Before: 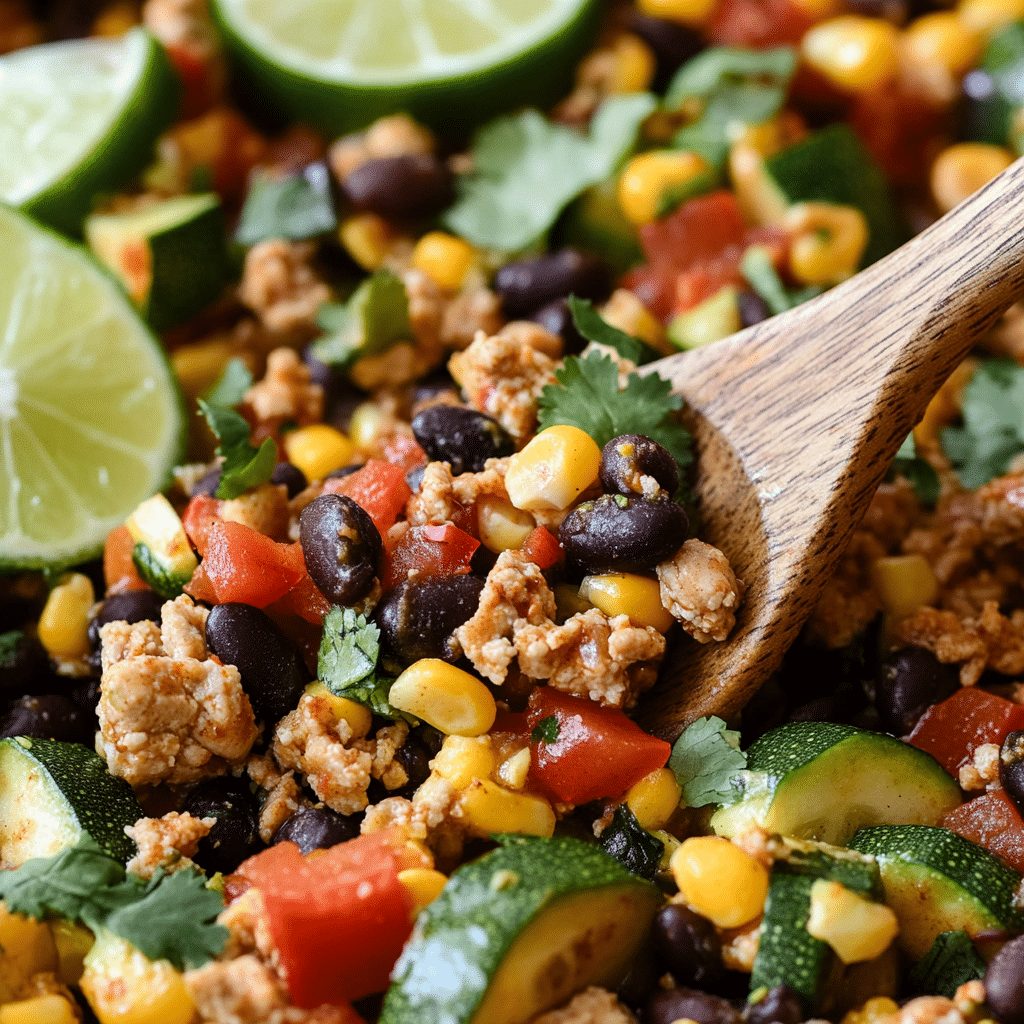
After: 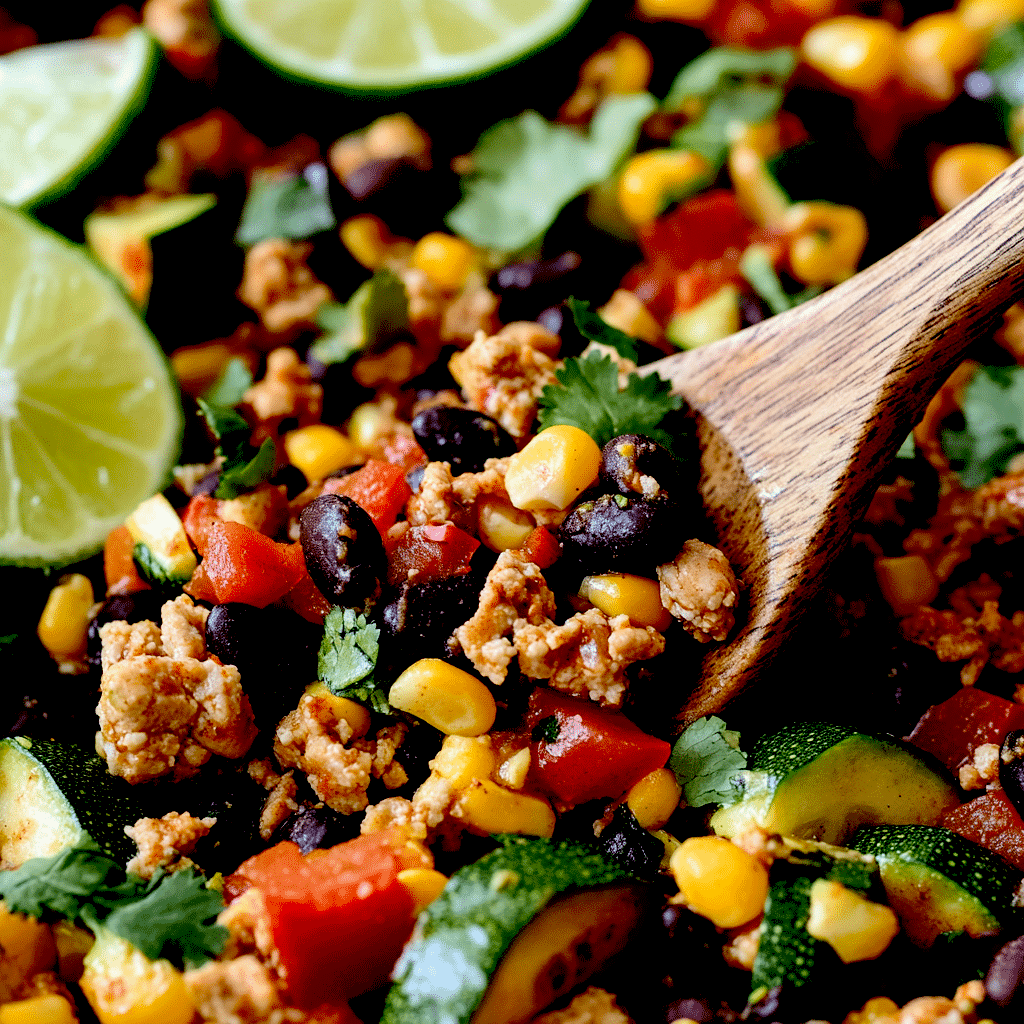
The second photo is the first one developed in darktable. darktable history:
velvia: on, module defaults
exposure: black level correction 0.056, compensate highlight preservation false
